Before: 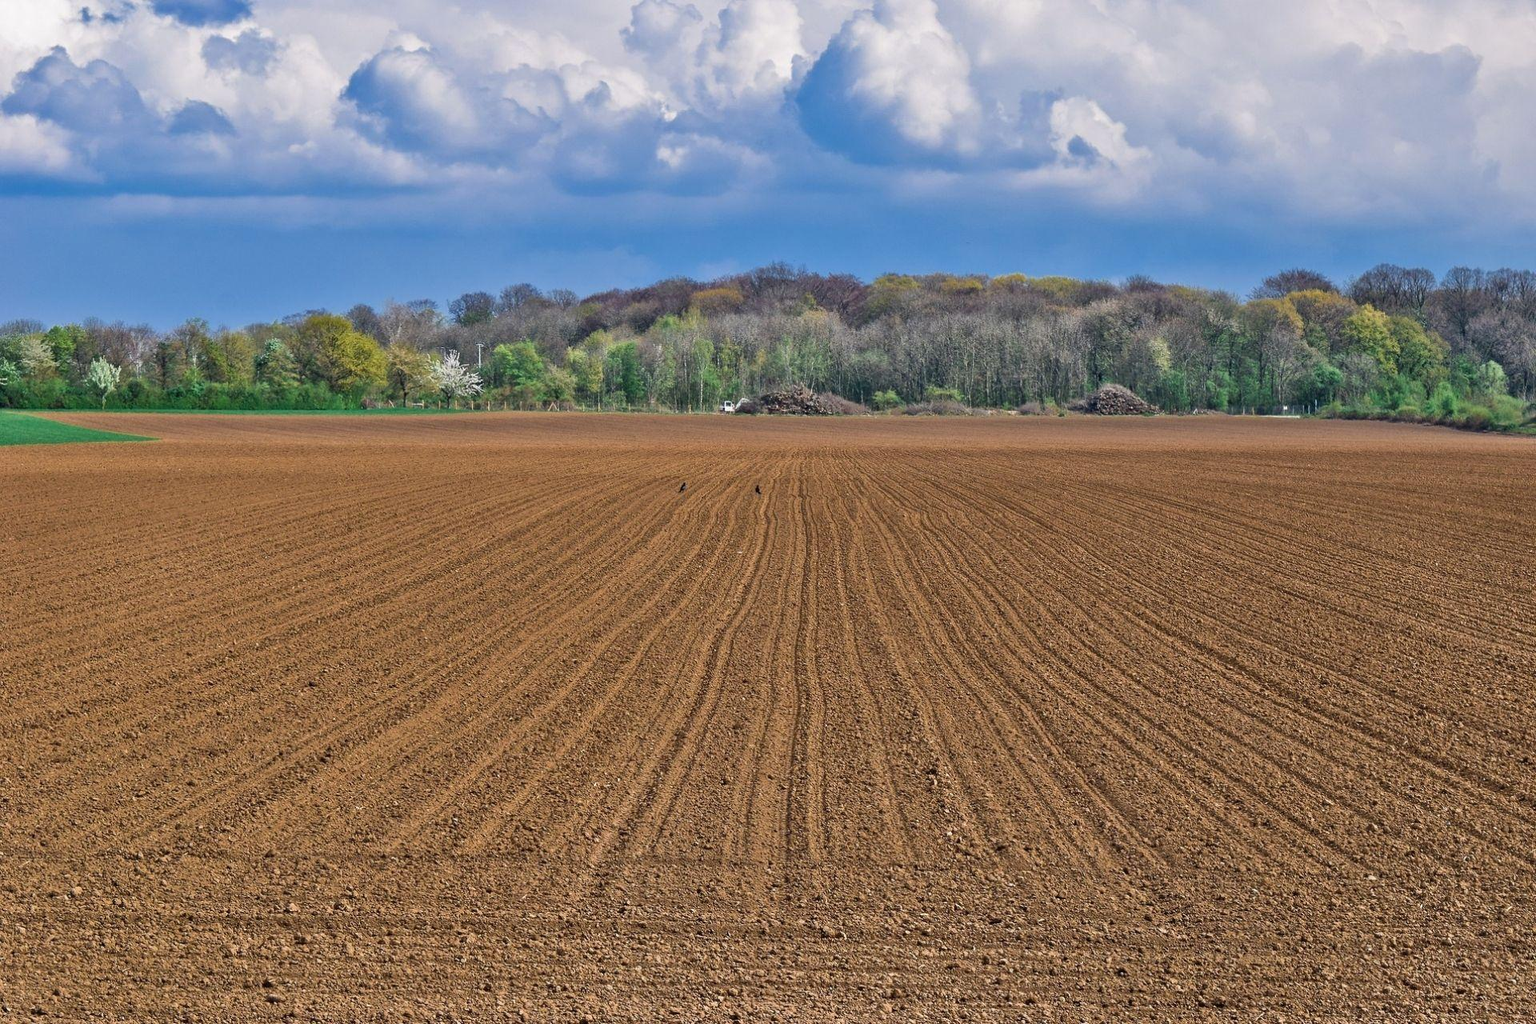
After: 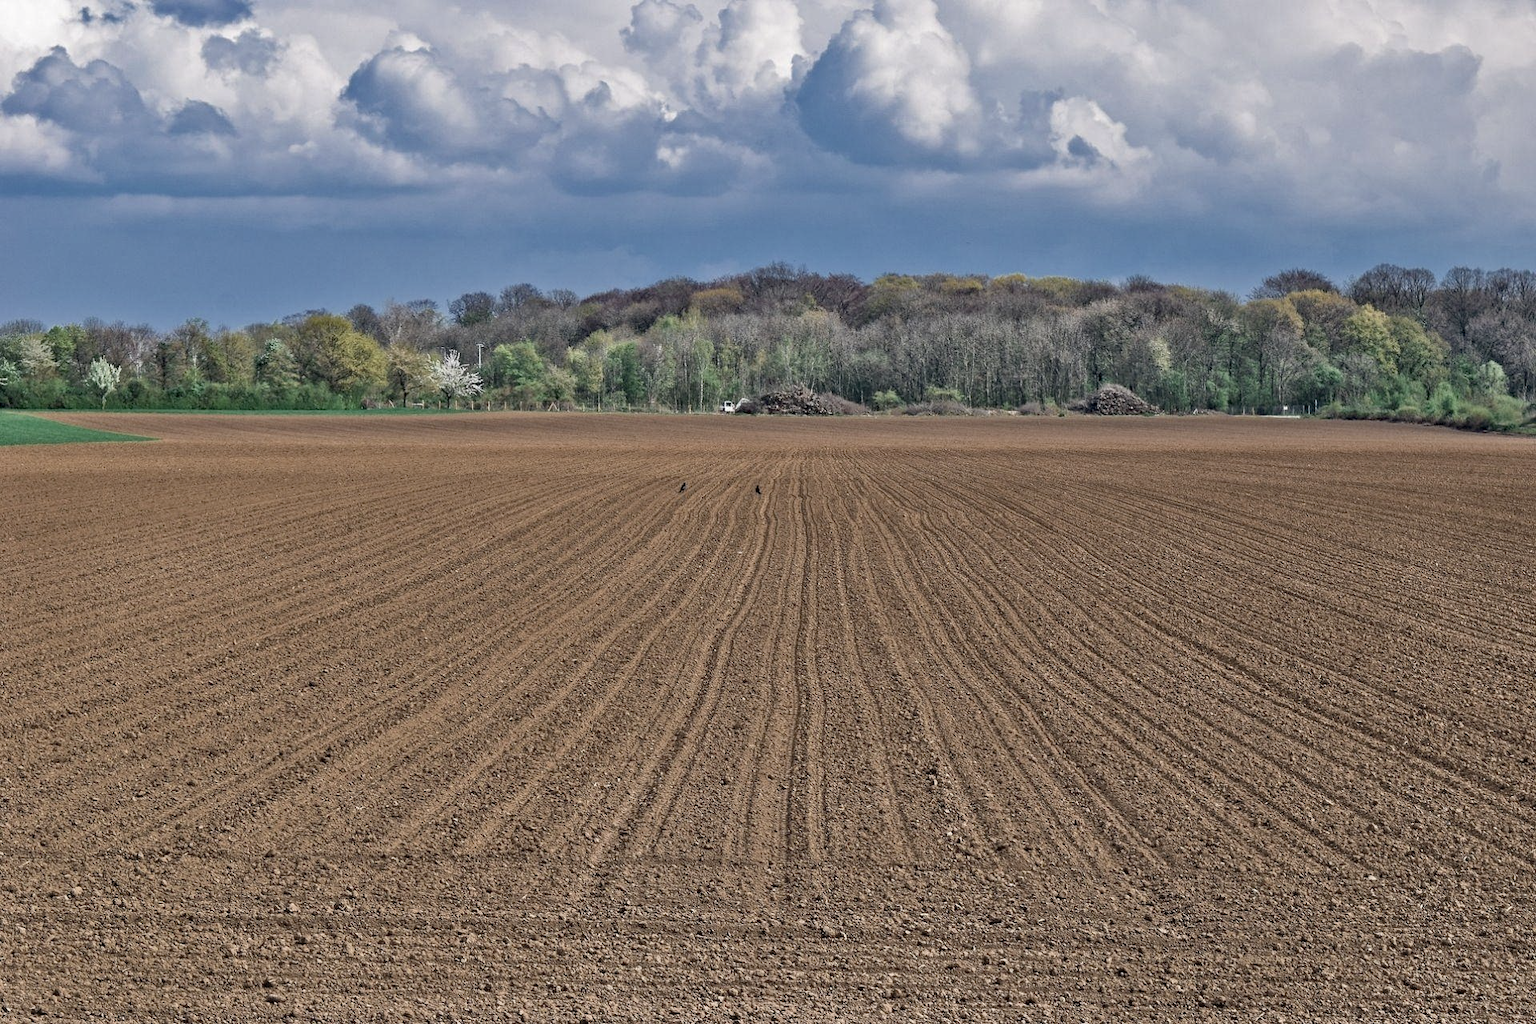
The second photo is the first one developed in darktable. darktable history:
color correction: saturation 0.57
haze removal: strength 0.29, distance 0.25, compatibility mode true, adaptive false
